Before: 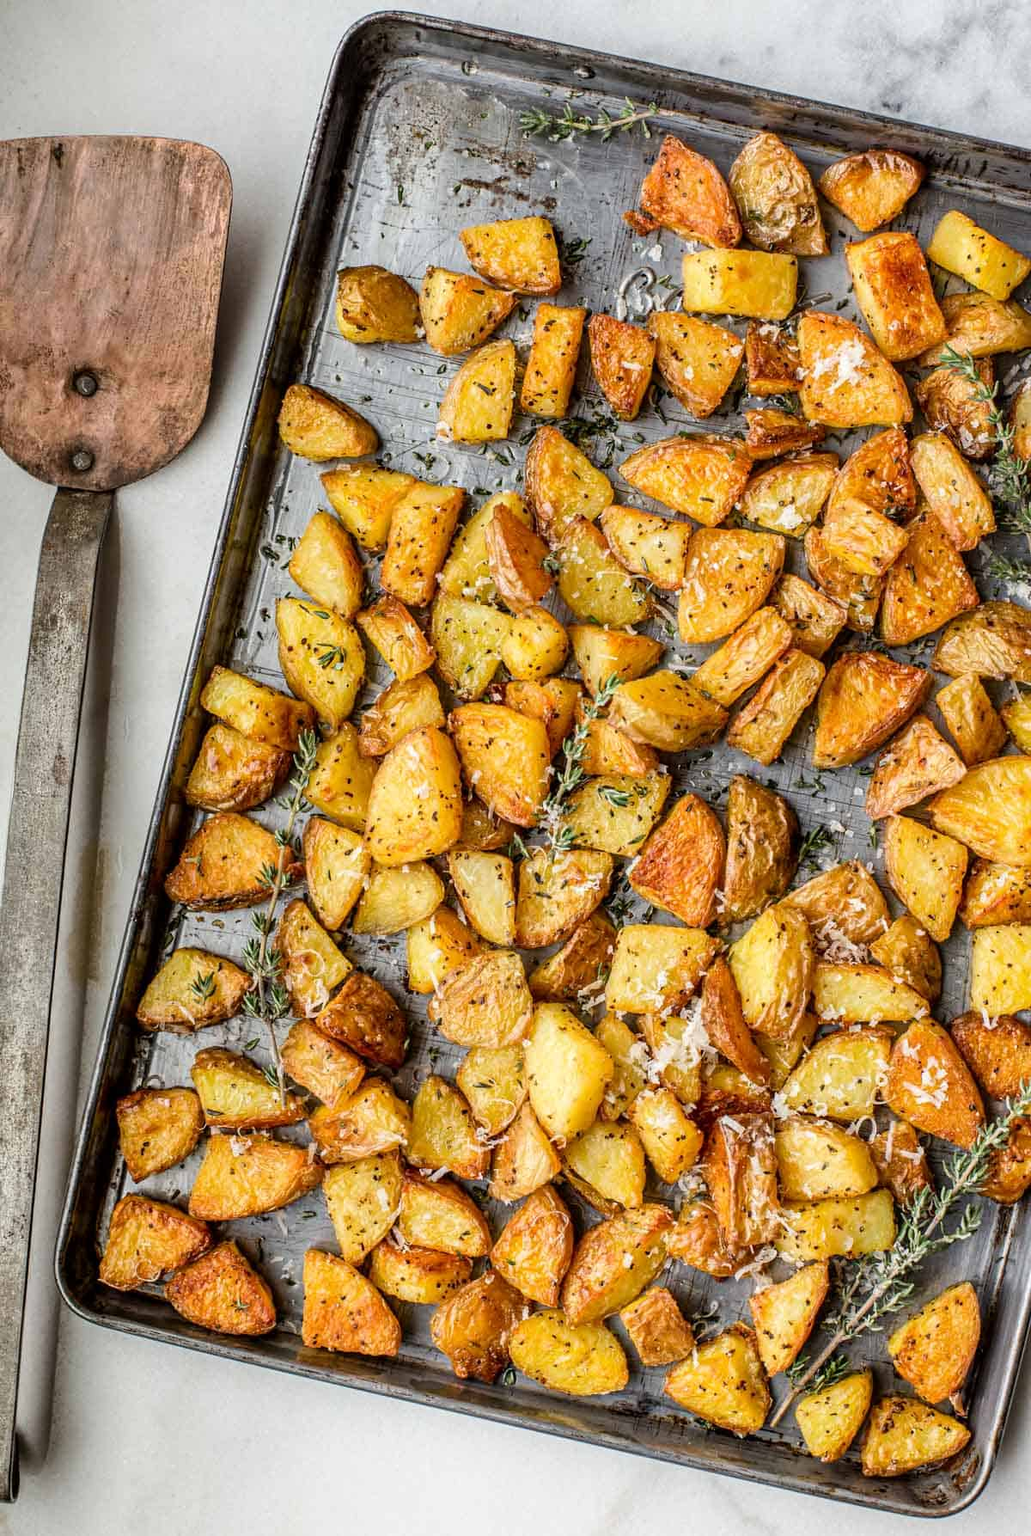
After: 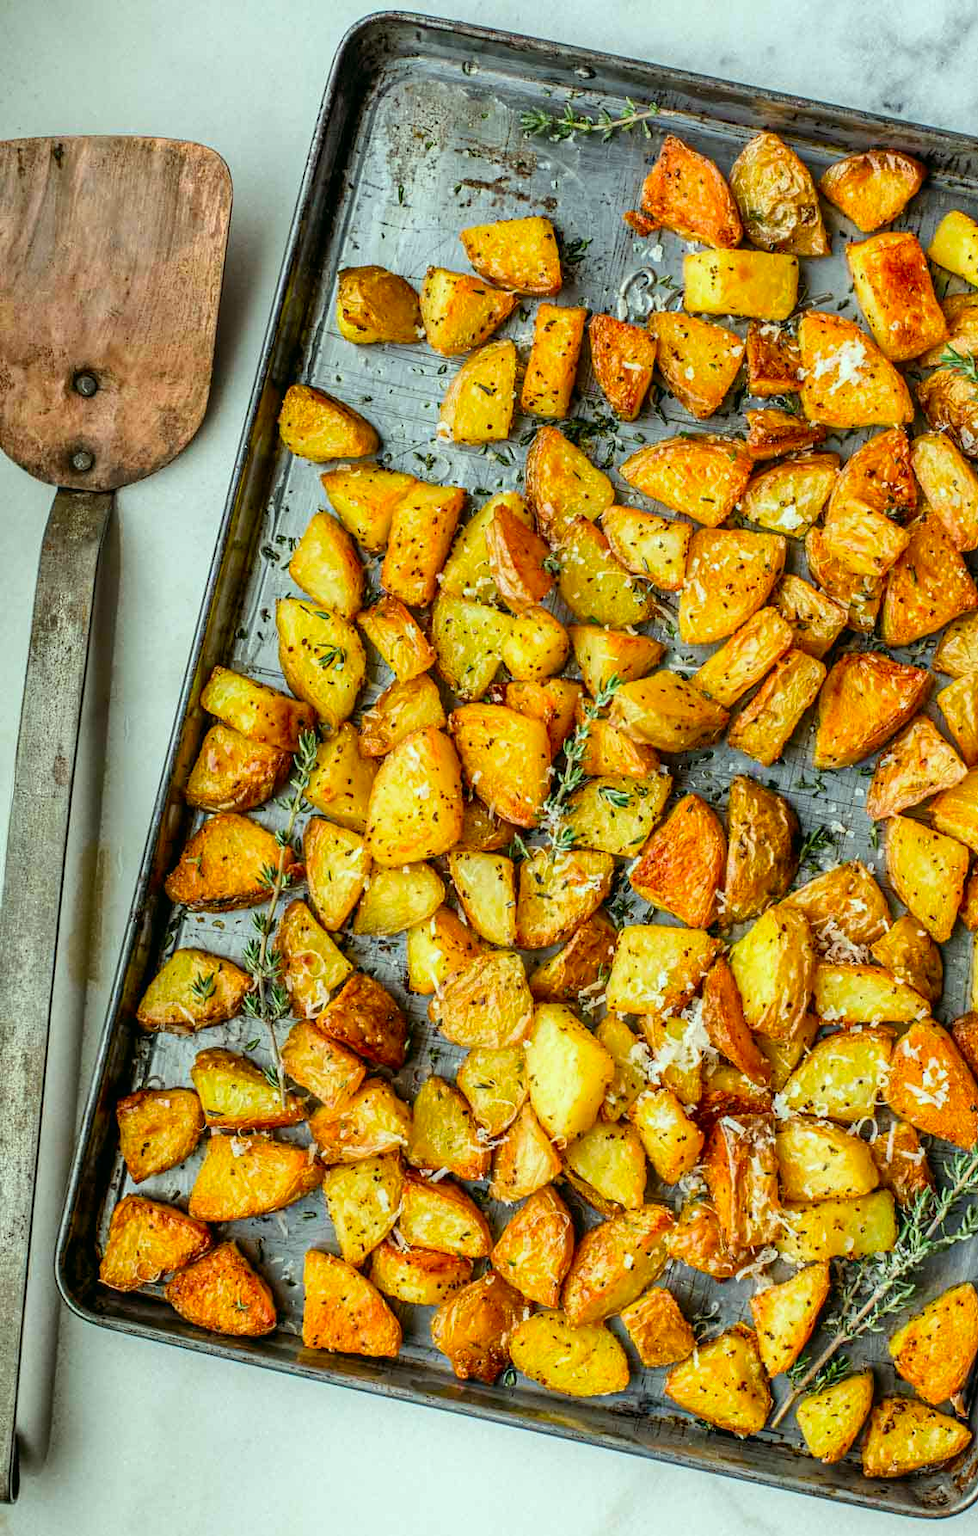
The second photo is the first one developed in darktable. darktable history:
crop and rotate: right 5.167%
color correction: highlights a* -7.33, highlights b* 1.26, shadows a* -3.55, saturation 1.4
